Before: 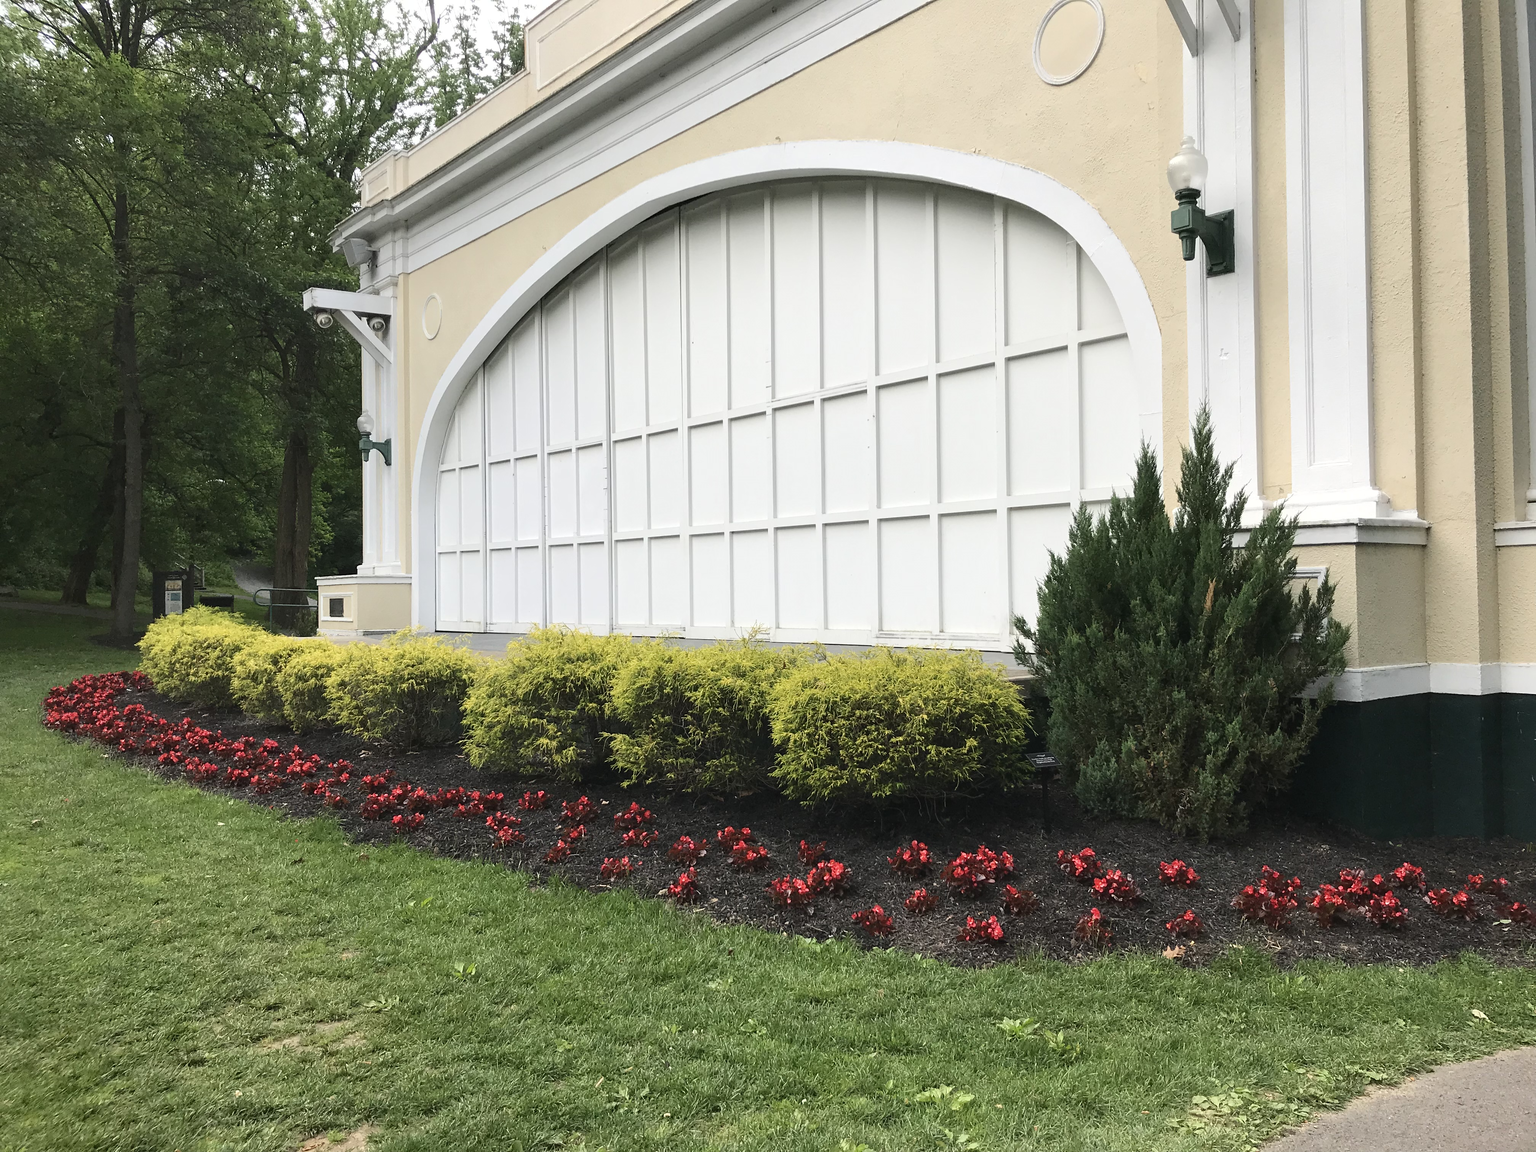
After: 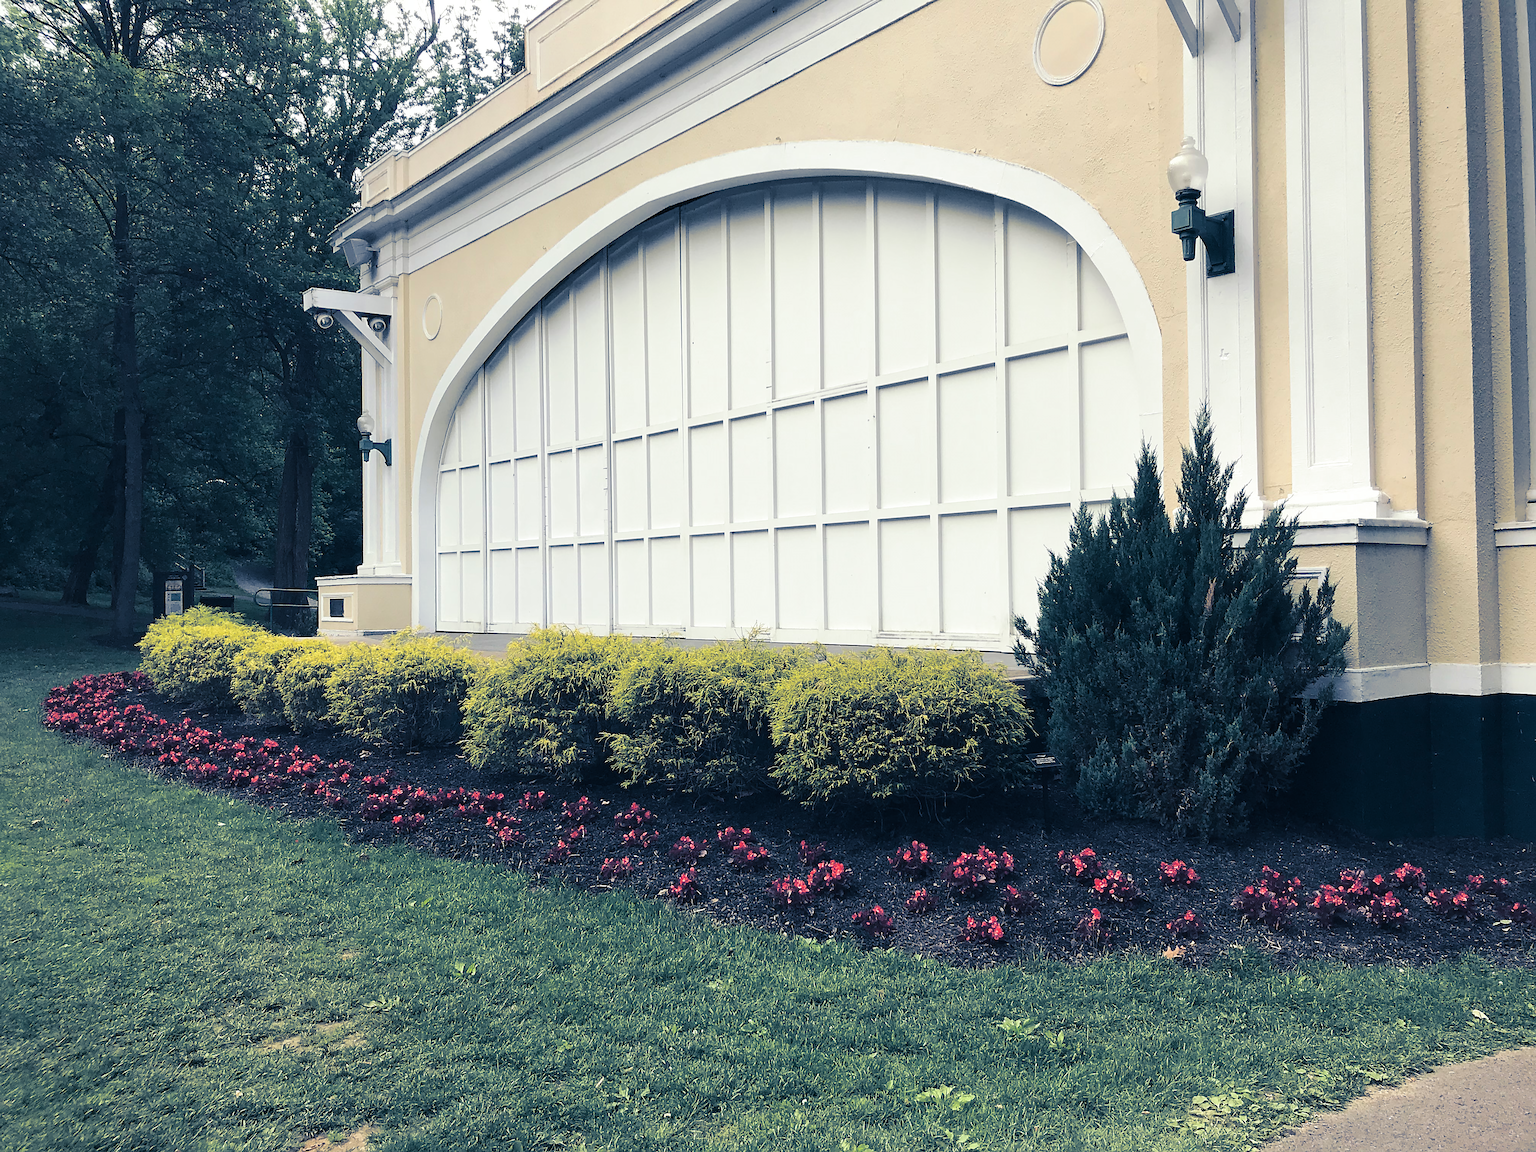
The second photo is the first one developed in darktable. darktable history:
split-toning: shadows › hue 226.8°, shadows › saturation 0.84
sharpen: on, module defaults
